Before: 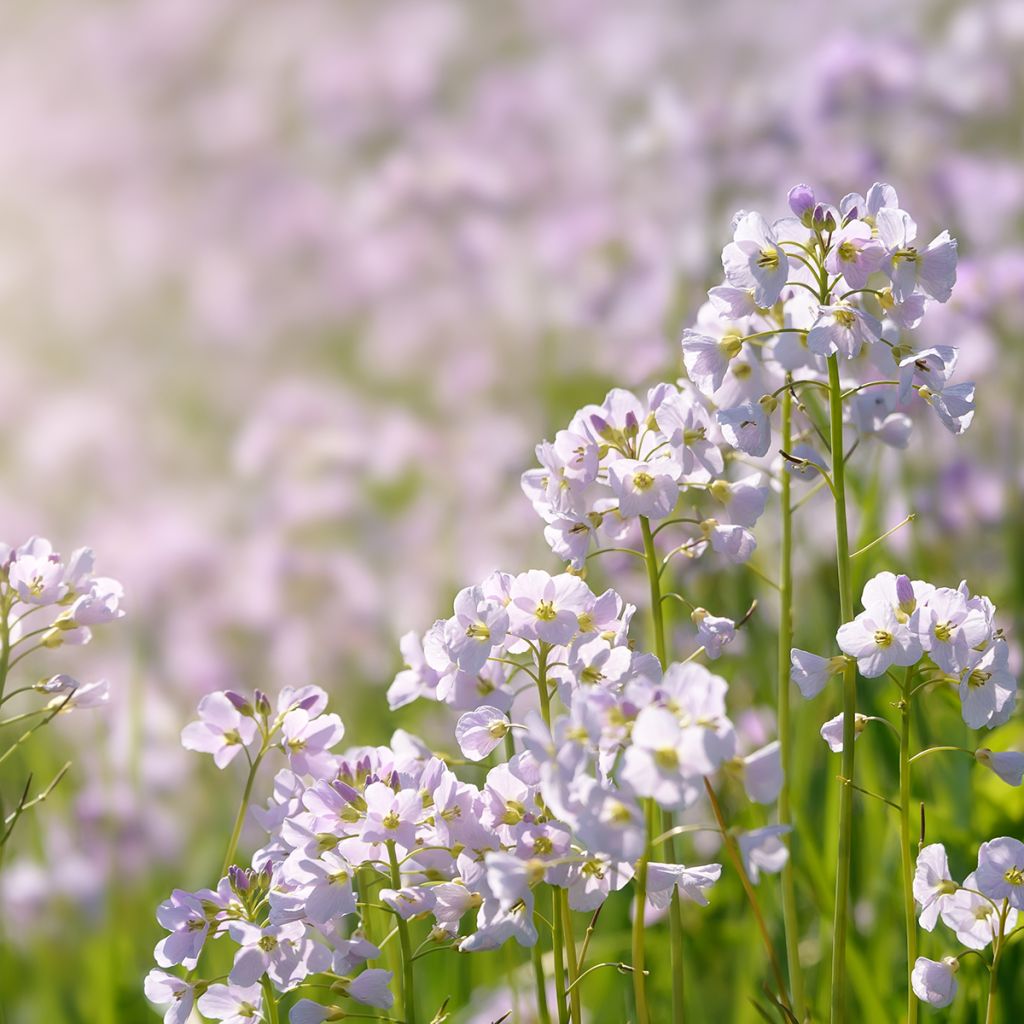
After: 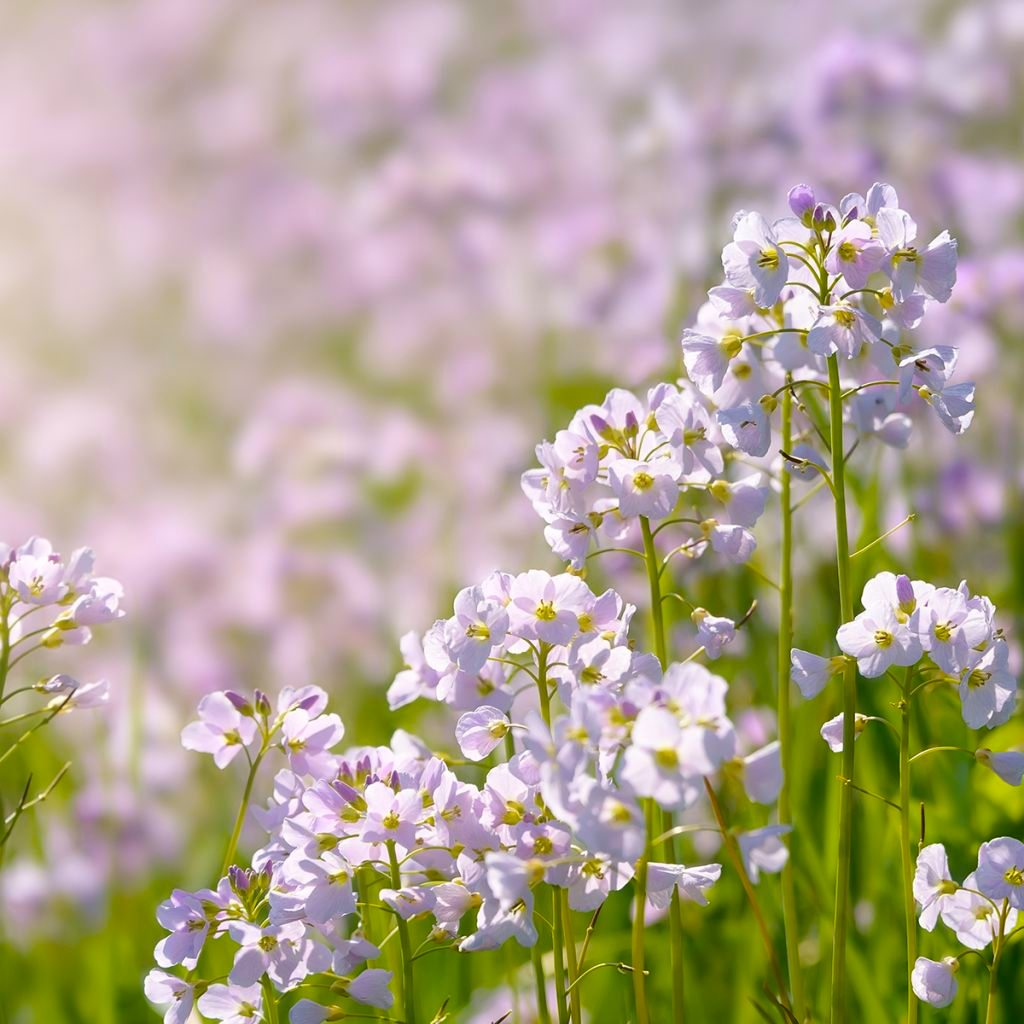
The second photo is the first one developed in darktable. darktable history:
color balance rgb: shadows lift › hue 87.49°, perceptual saturation grading › global saturation 31.22%
